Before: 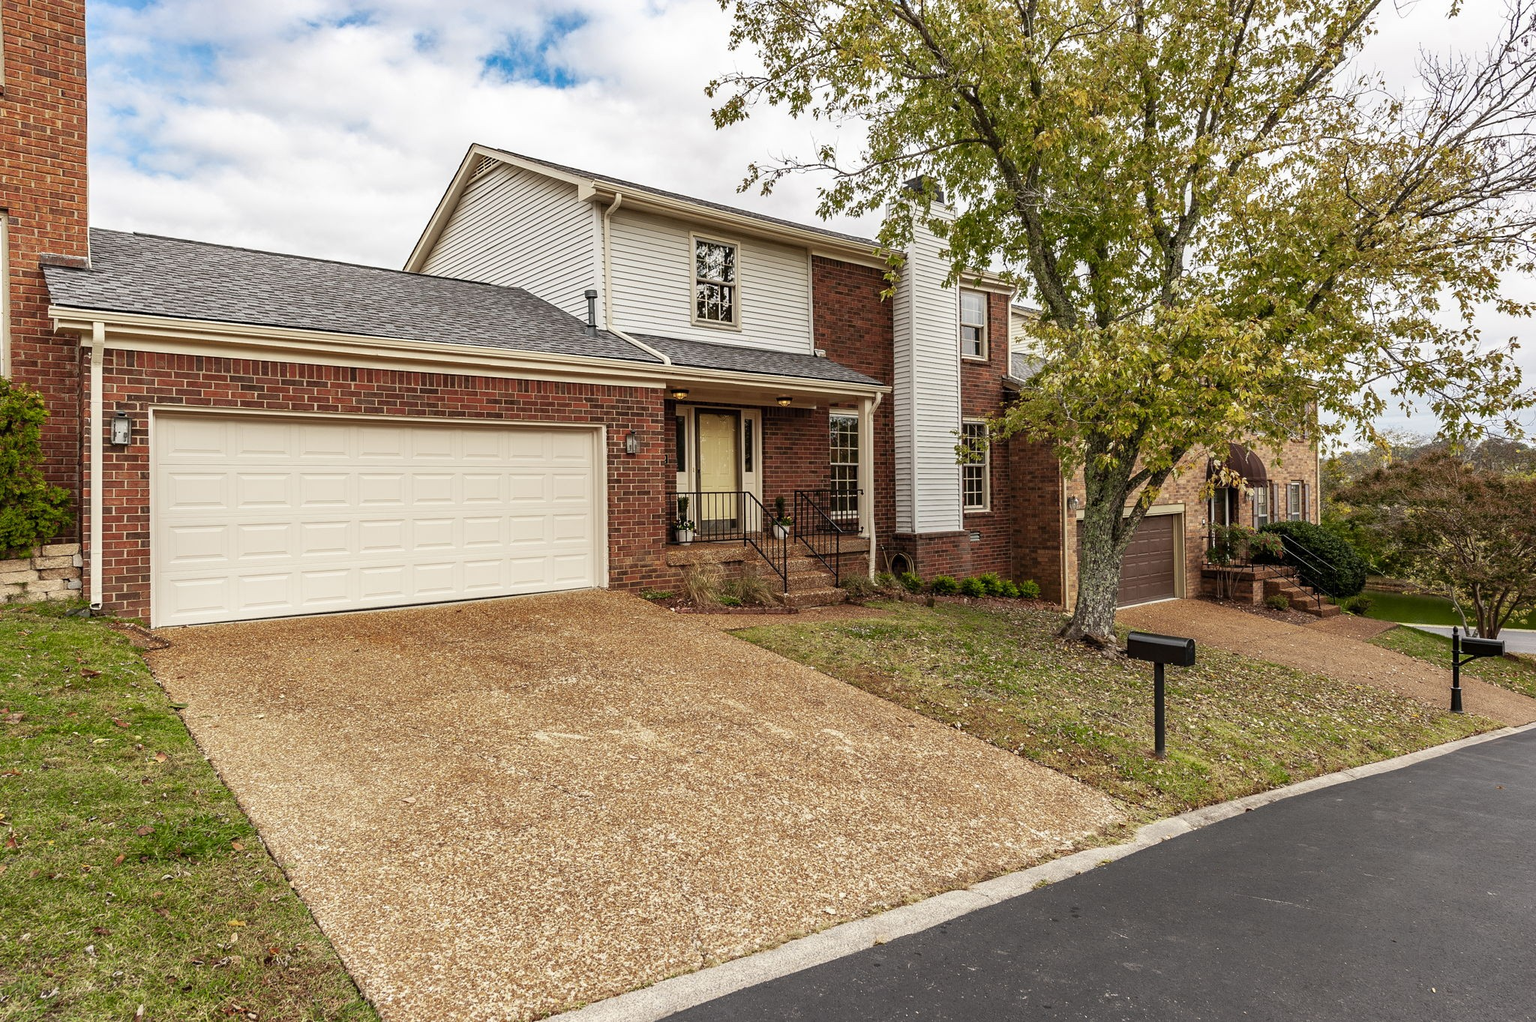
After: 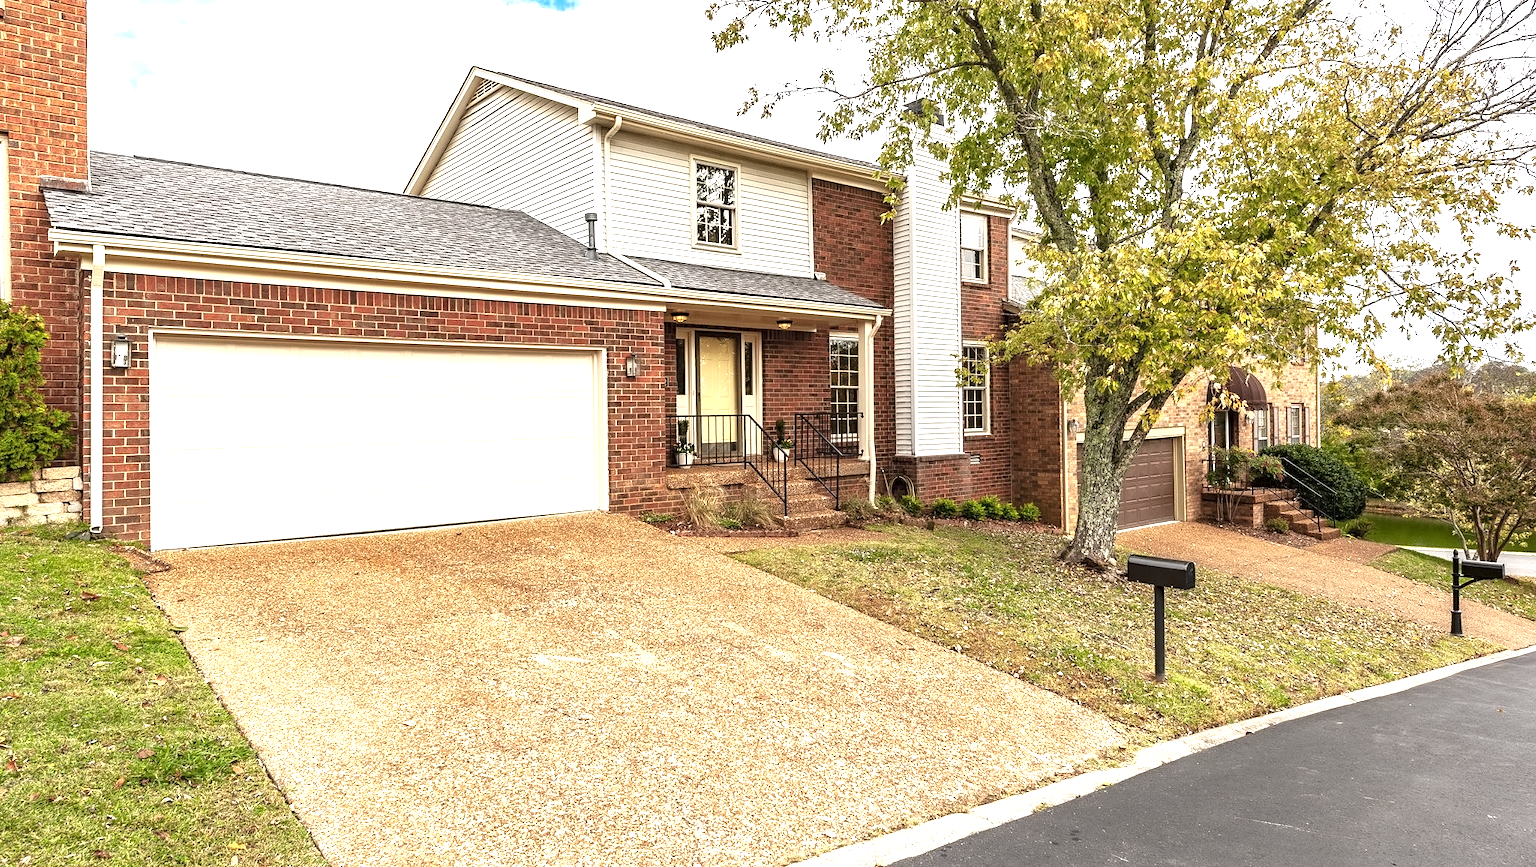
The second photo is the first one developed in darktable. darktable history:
exposure: exposure 1.202 EV, compensate exposure bias true, compensate highlight preservation false
contrast equalizer: y [[0.5 ×4, 0.525, 0.667], [0.5 ×6], [0.5 ×6], [0 ×4, 0.042, 0], [0, 0, 0.004, 0.1, 0.191, 0.131]]
crop: top 7.568%, bottom 7.541%
